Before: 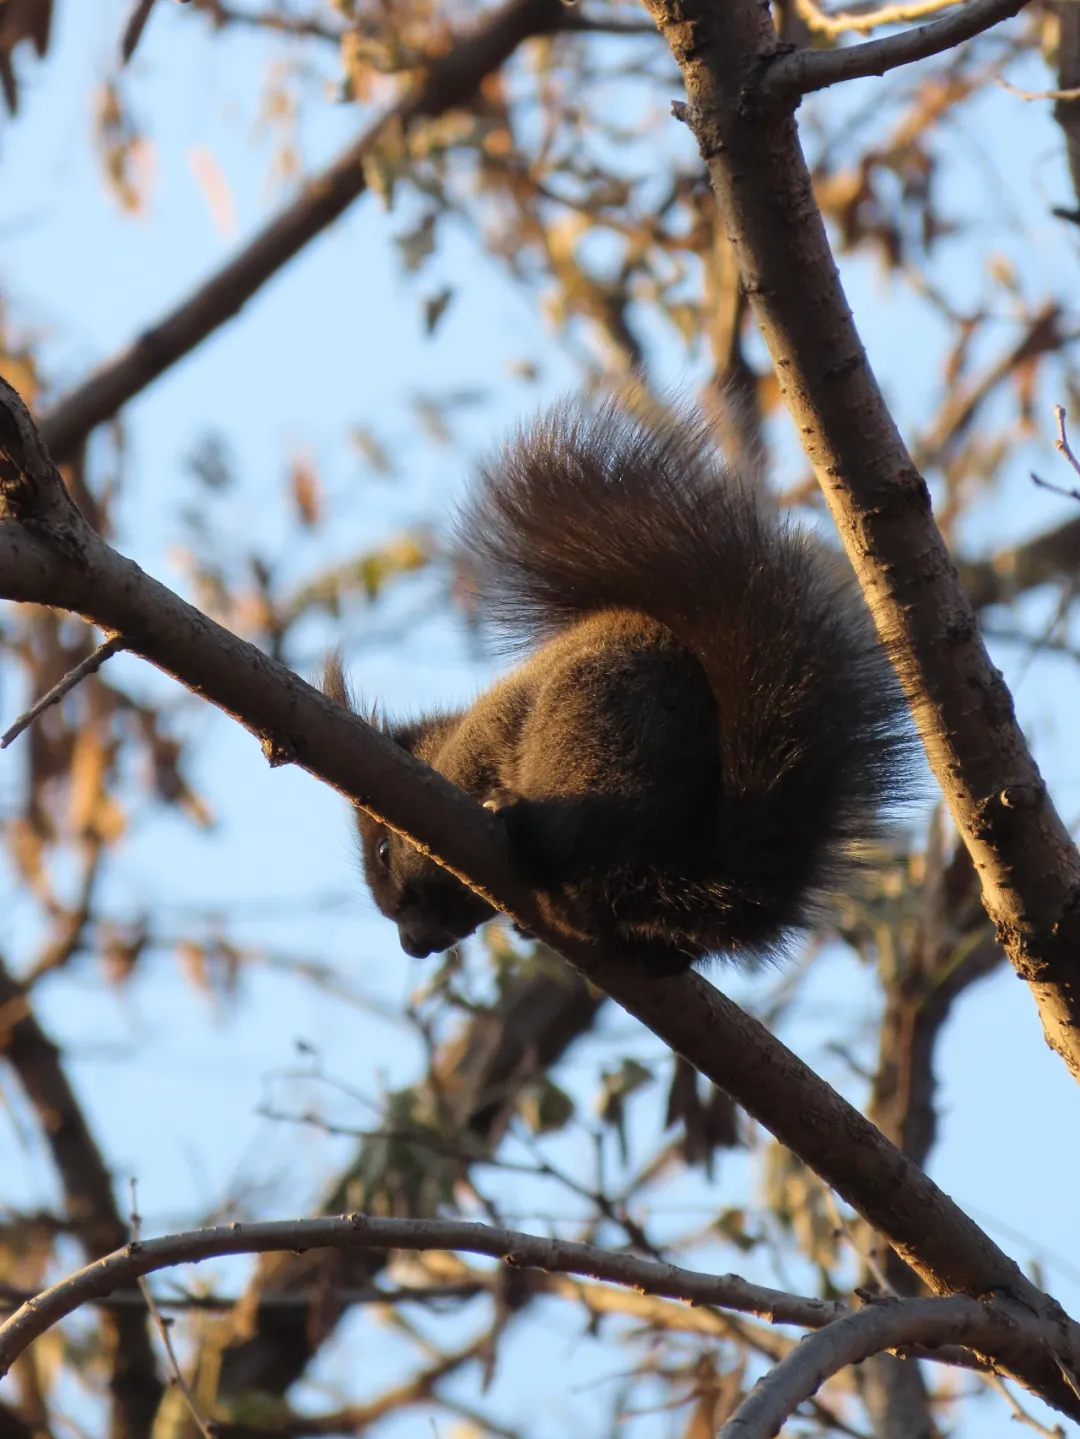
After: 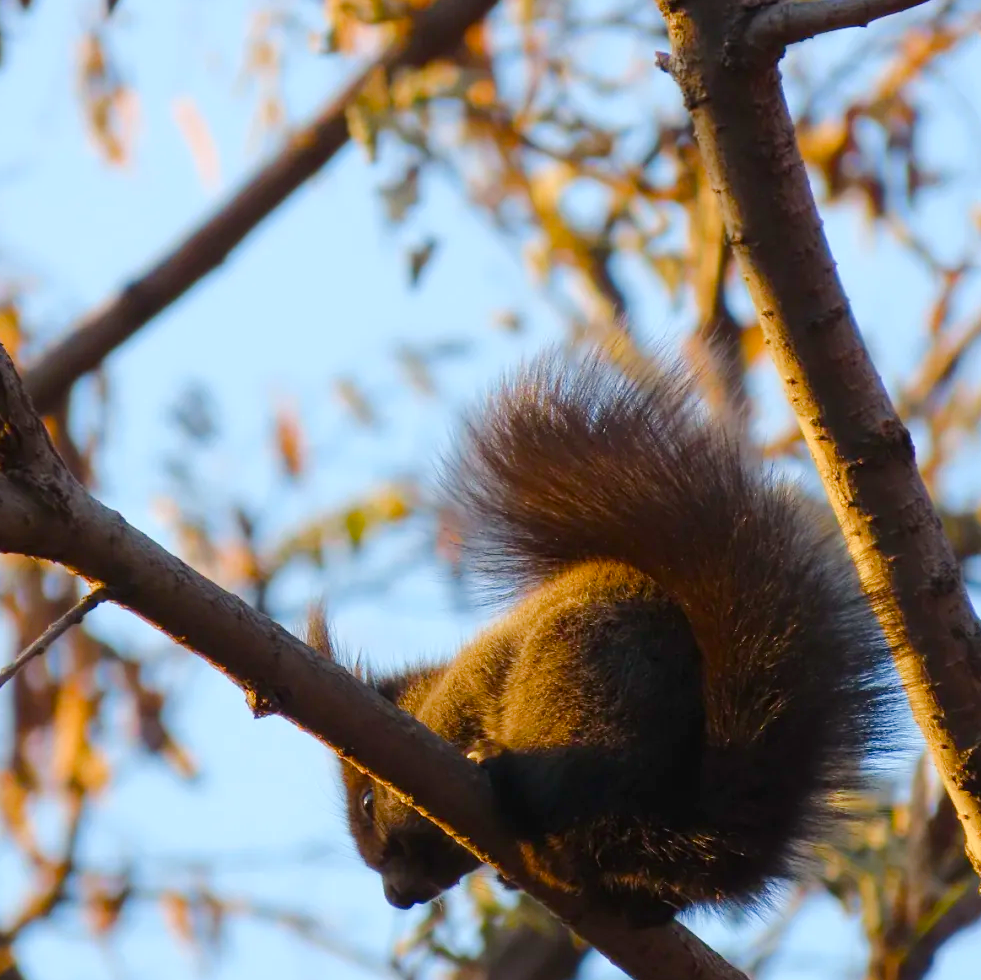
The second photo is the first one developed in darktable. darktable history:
color balance rgb: perceptual saturation grading › global saturation 0.923%, perceptual saturation grading › mid-tones 6.443%, perceptual saturation grading › shadows 72.001%, perceptual brilliance grading › mid-tones 11.045%, perceptual brilliance grading › shadows 15.674%, global vibrance 20%
crop: left 1.529%, top 3.423%, right 7.589%, bottom 28.422%
